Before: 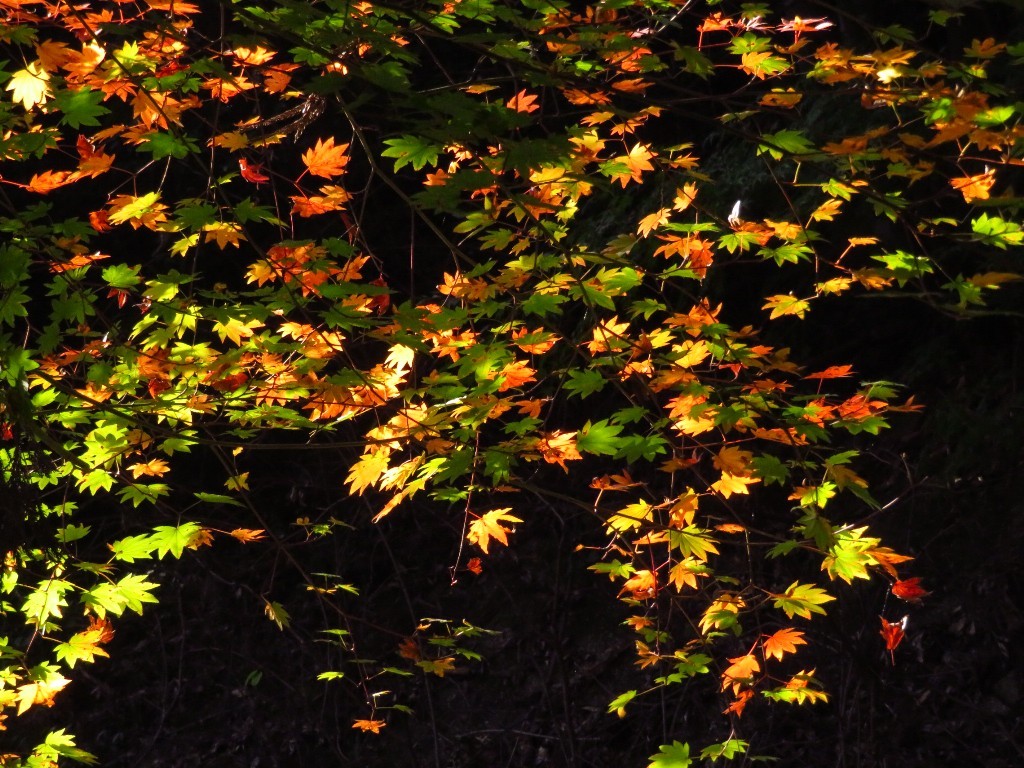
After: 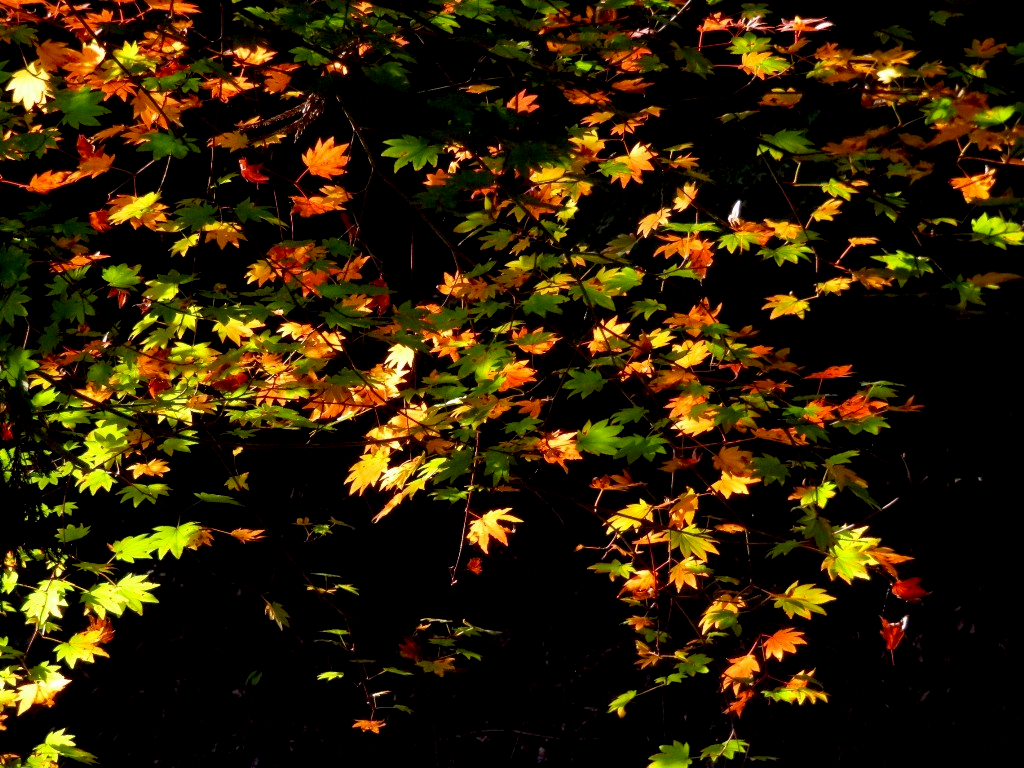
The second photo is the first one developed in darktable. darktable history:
exposure: black level correction 0.012, compensate exposure bias true, compensate highlight preservation false
